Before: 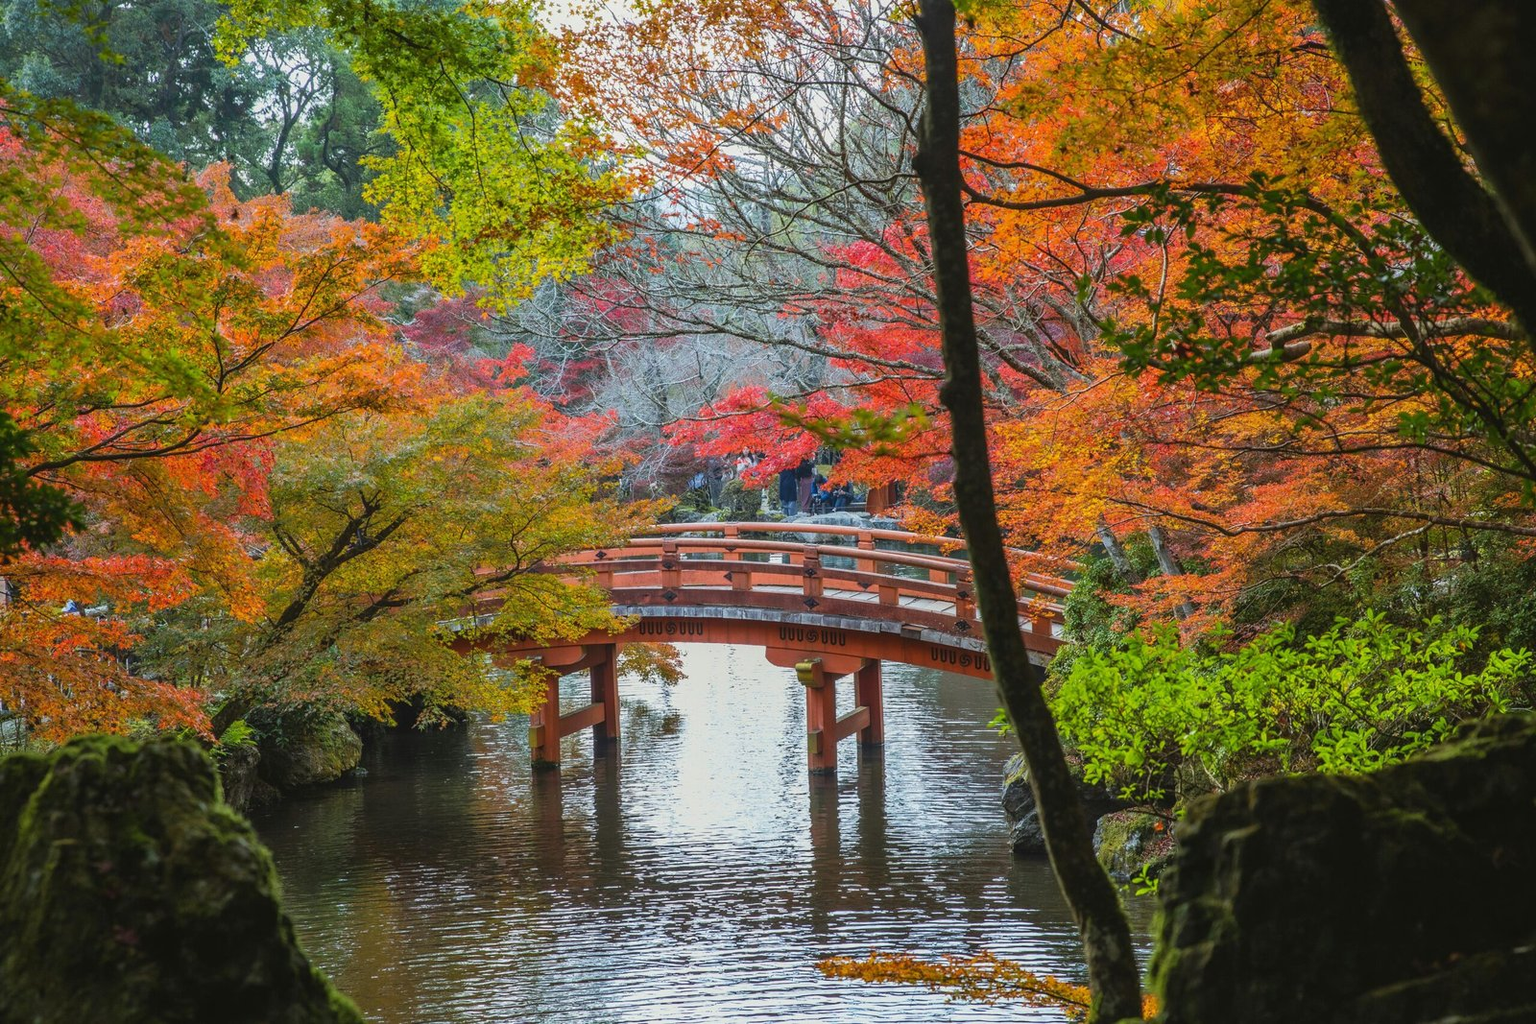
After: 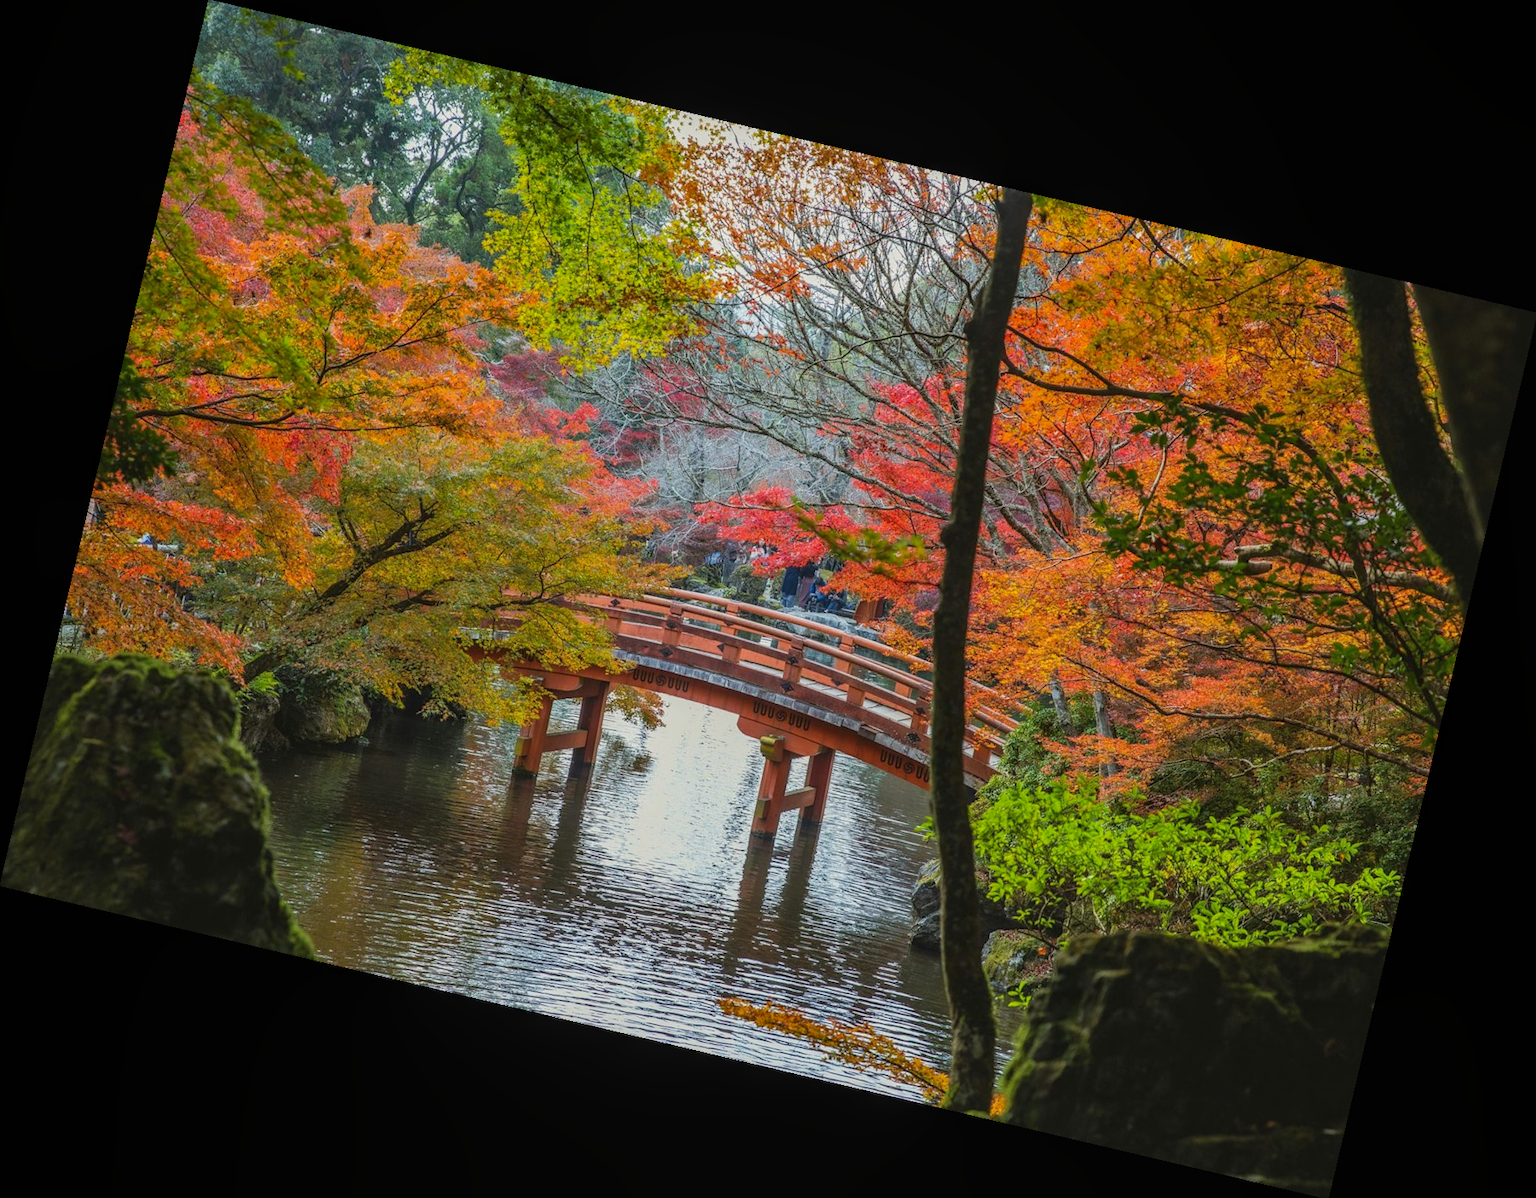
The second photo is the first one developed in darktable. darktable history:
rotate and perspective: rotation 13.27°, automatic cropping off
local contrast: detail 110%
color correction: highlights b* 3
